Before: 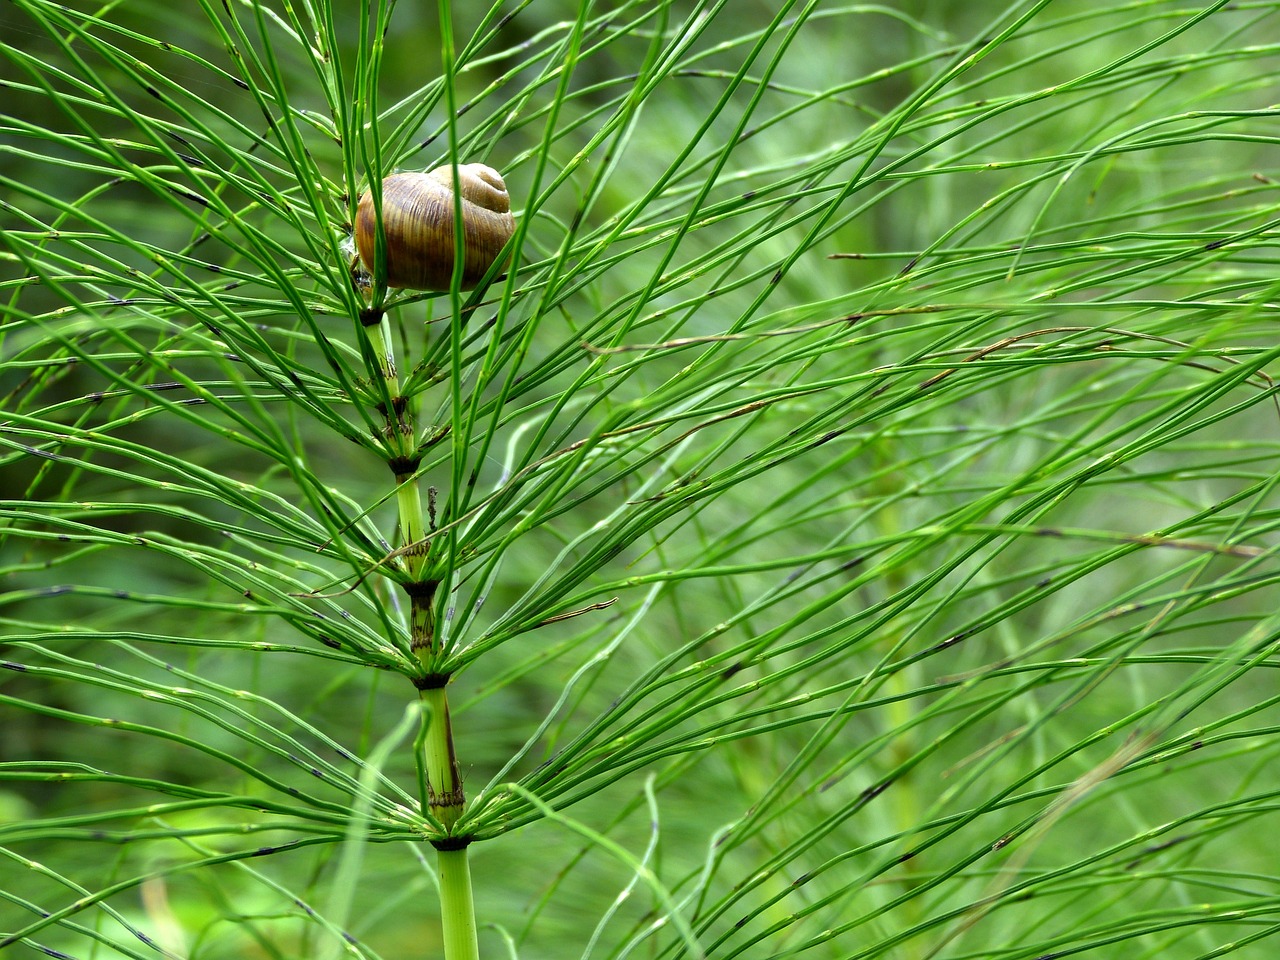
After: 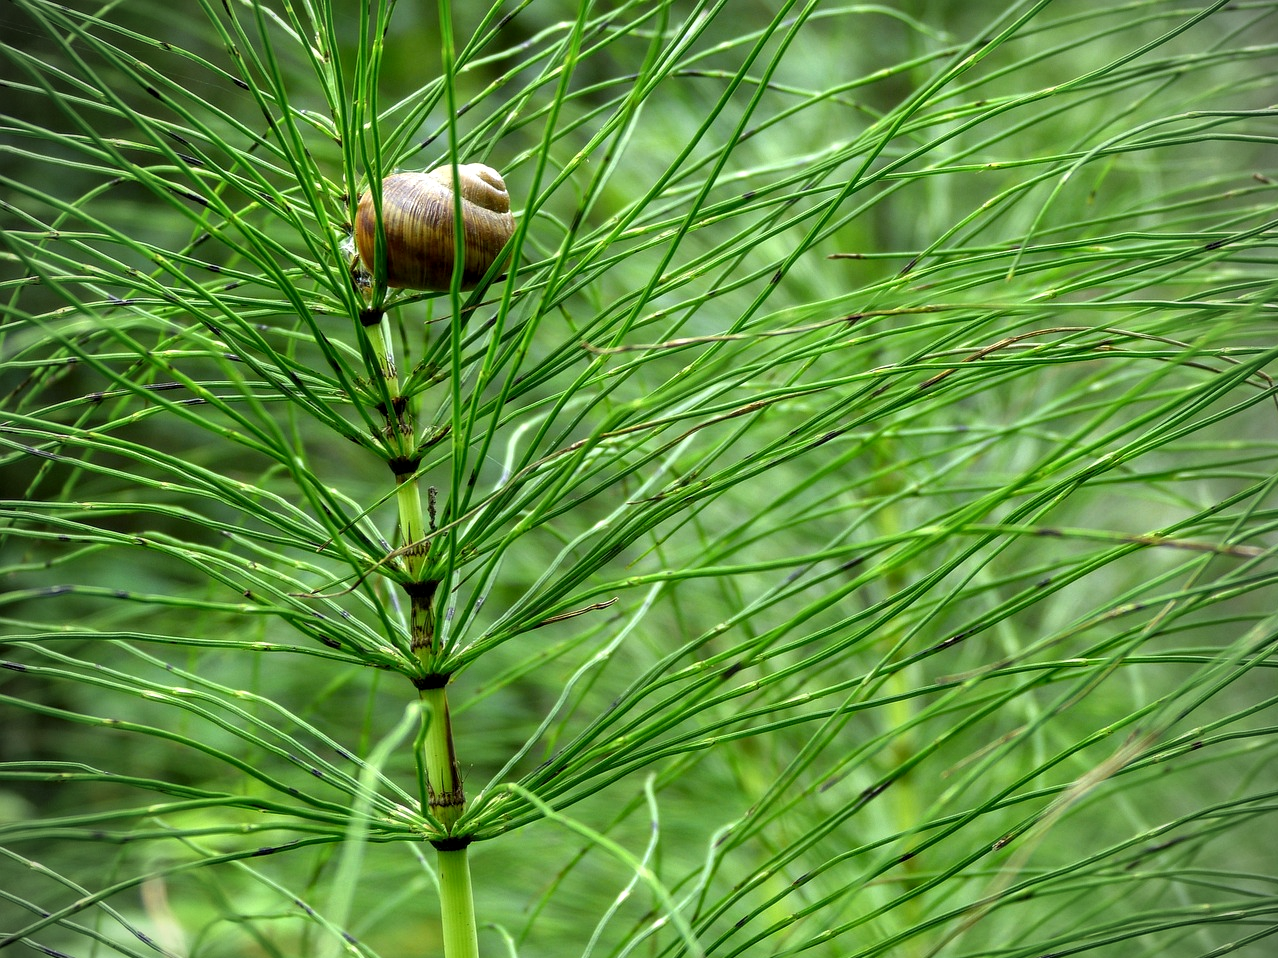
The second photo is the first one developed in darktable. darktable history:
local contrast: on, module defaults
vignetting: on, module defaults
crop: top 0.05%, bottom 0.098%
